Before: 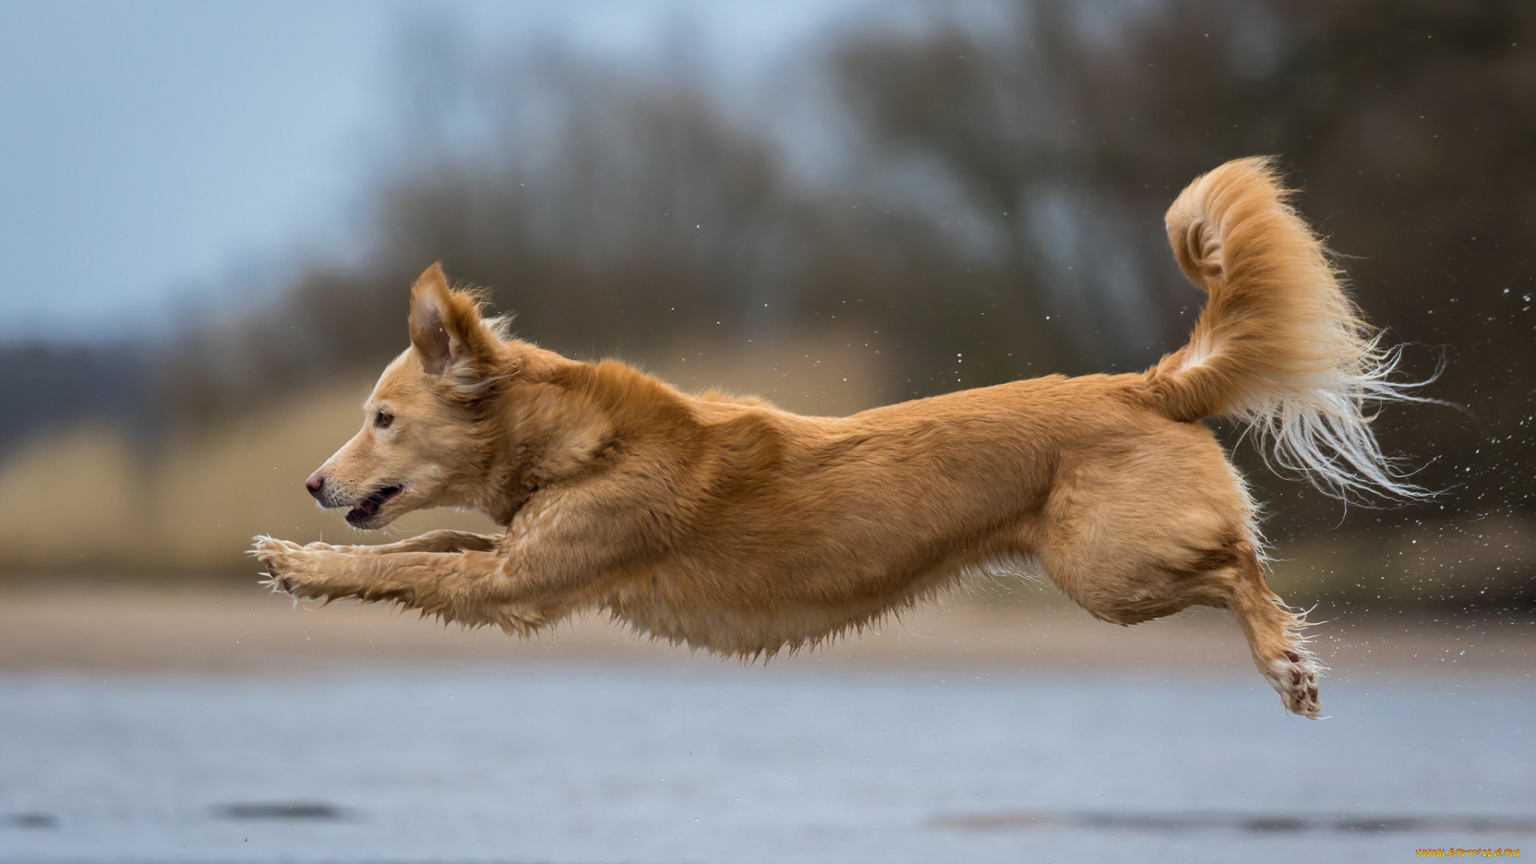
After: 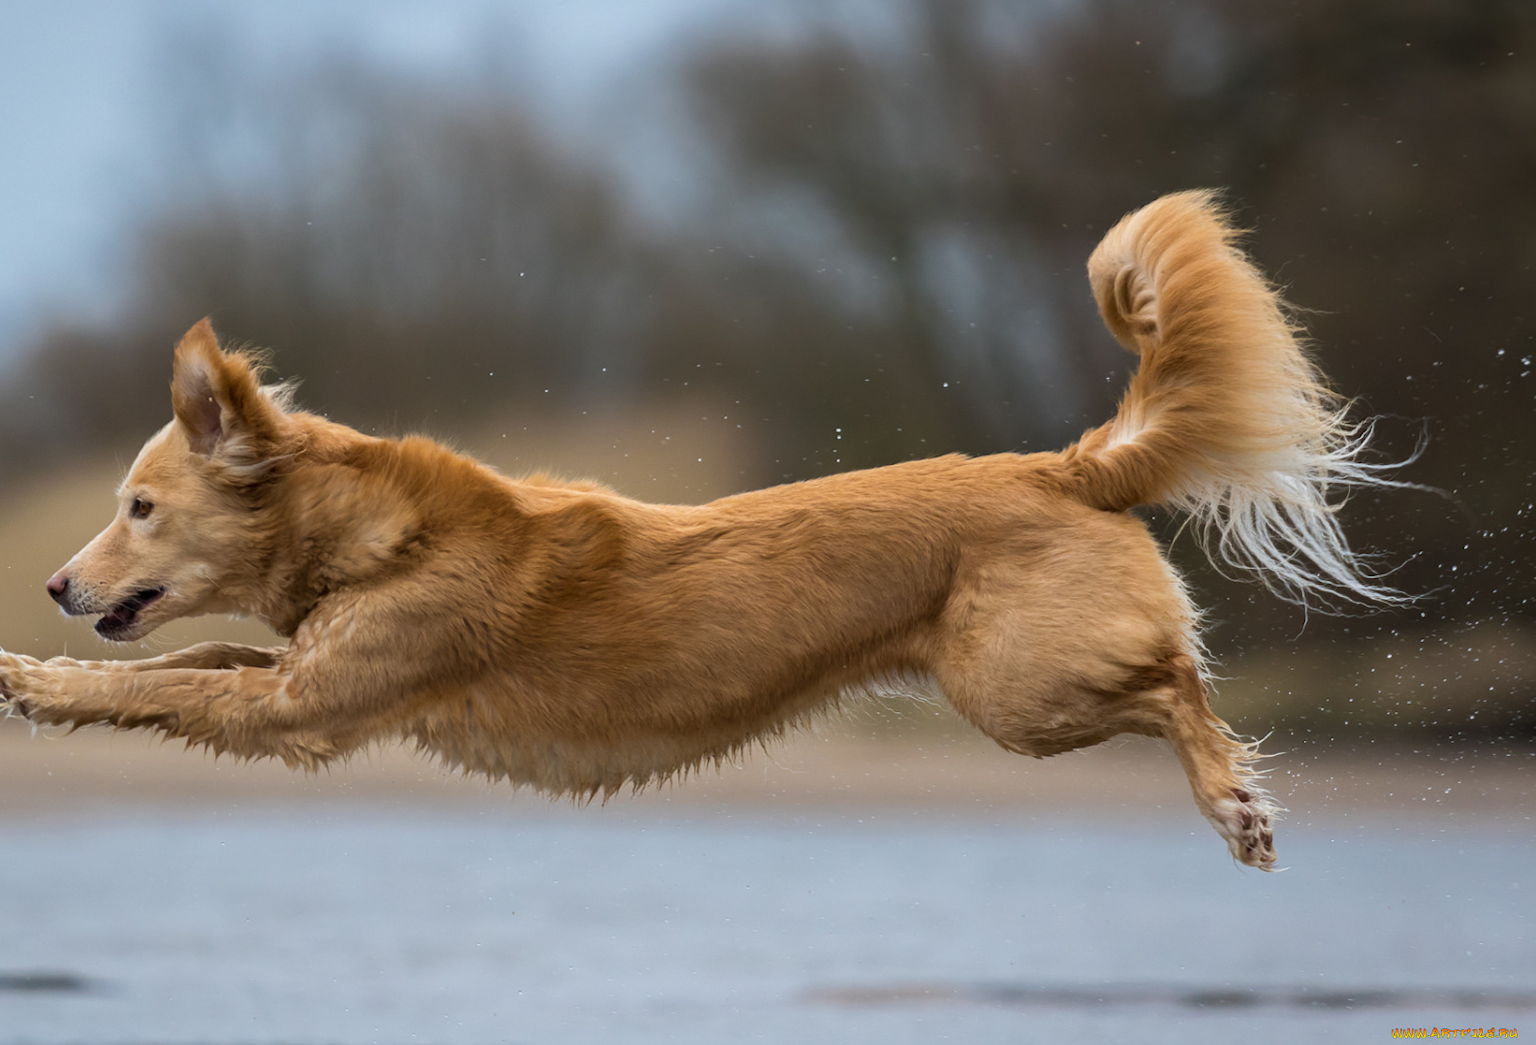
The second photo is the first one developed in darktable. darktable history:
crop: left 17.419%, bottom 0.045%
